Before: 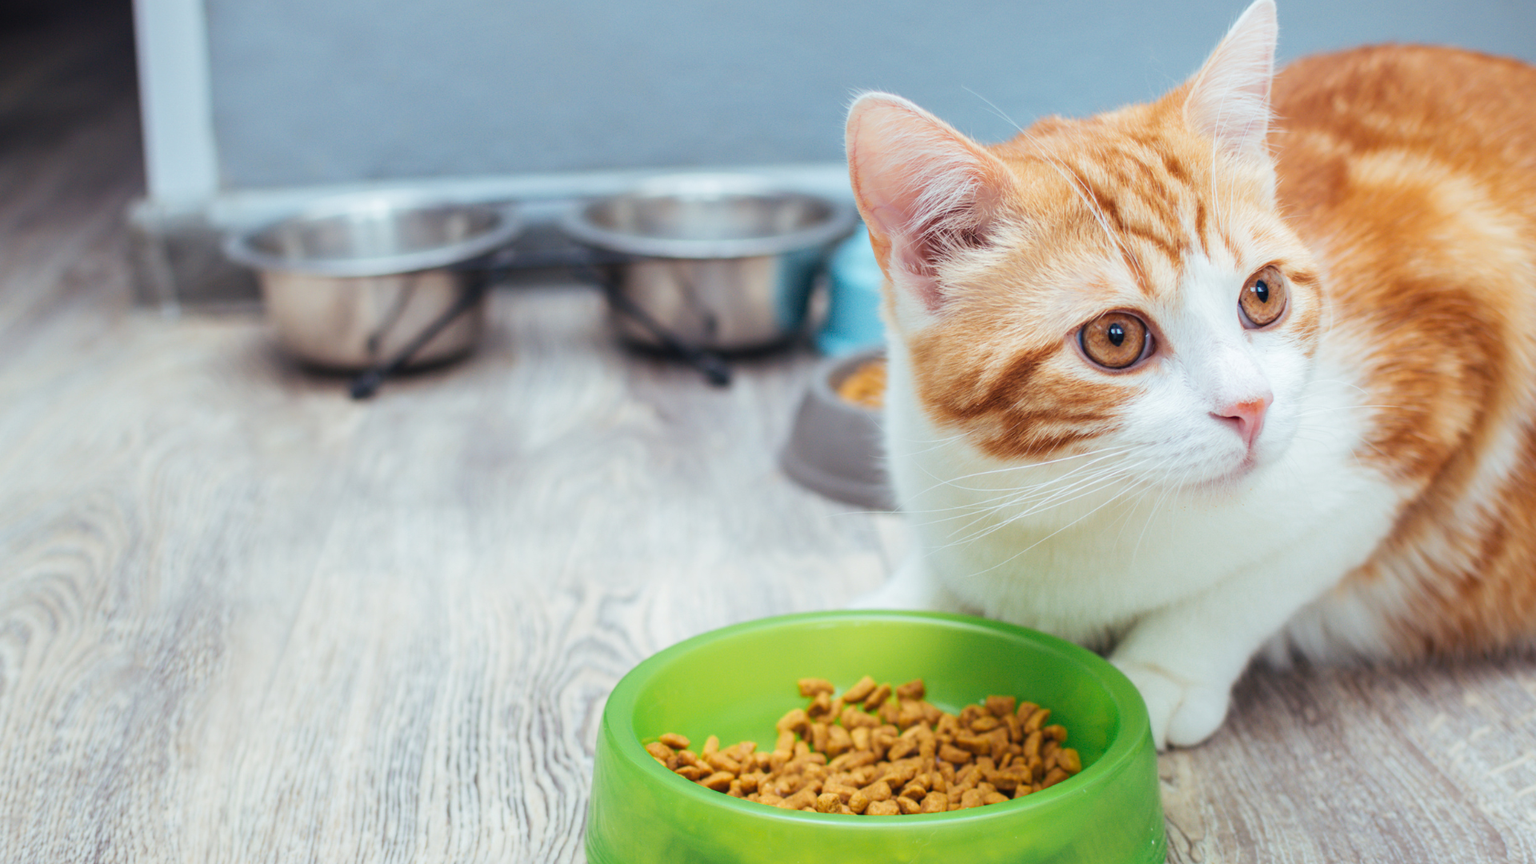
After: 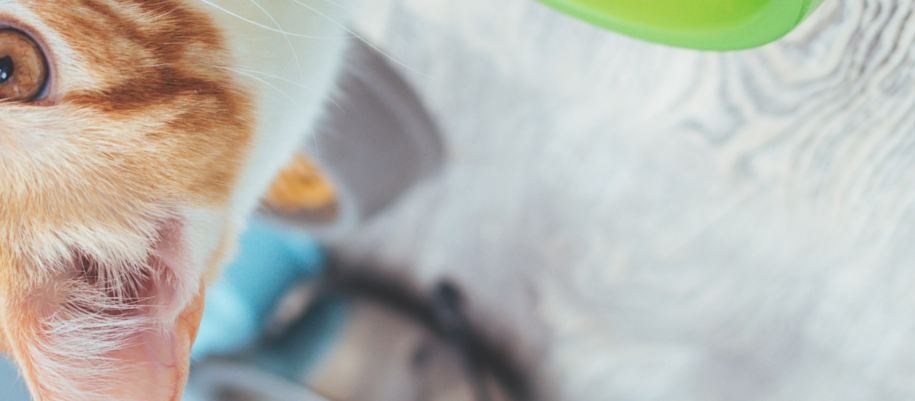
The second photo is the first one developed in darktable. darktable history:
crop and rotate: angle 146.84°, left 9.172%, top 15.629%, right 4.527%, bottom 17.092%
exposure: black level correction -0.022, exposure -0.038 EV, compensate highlight preservation false
